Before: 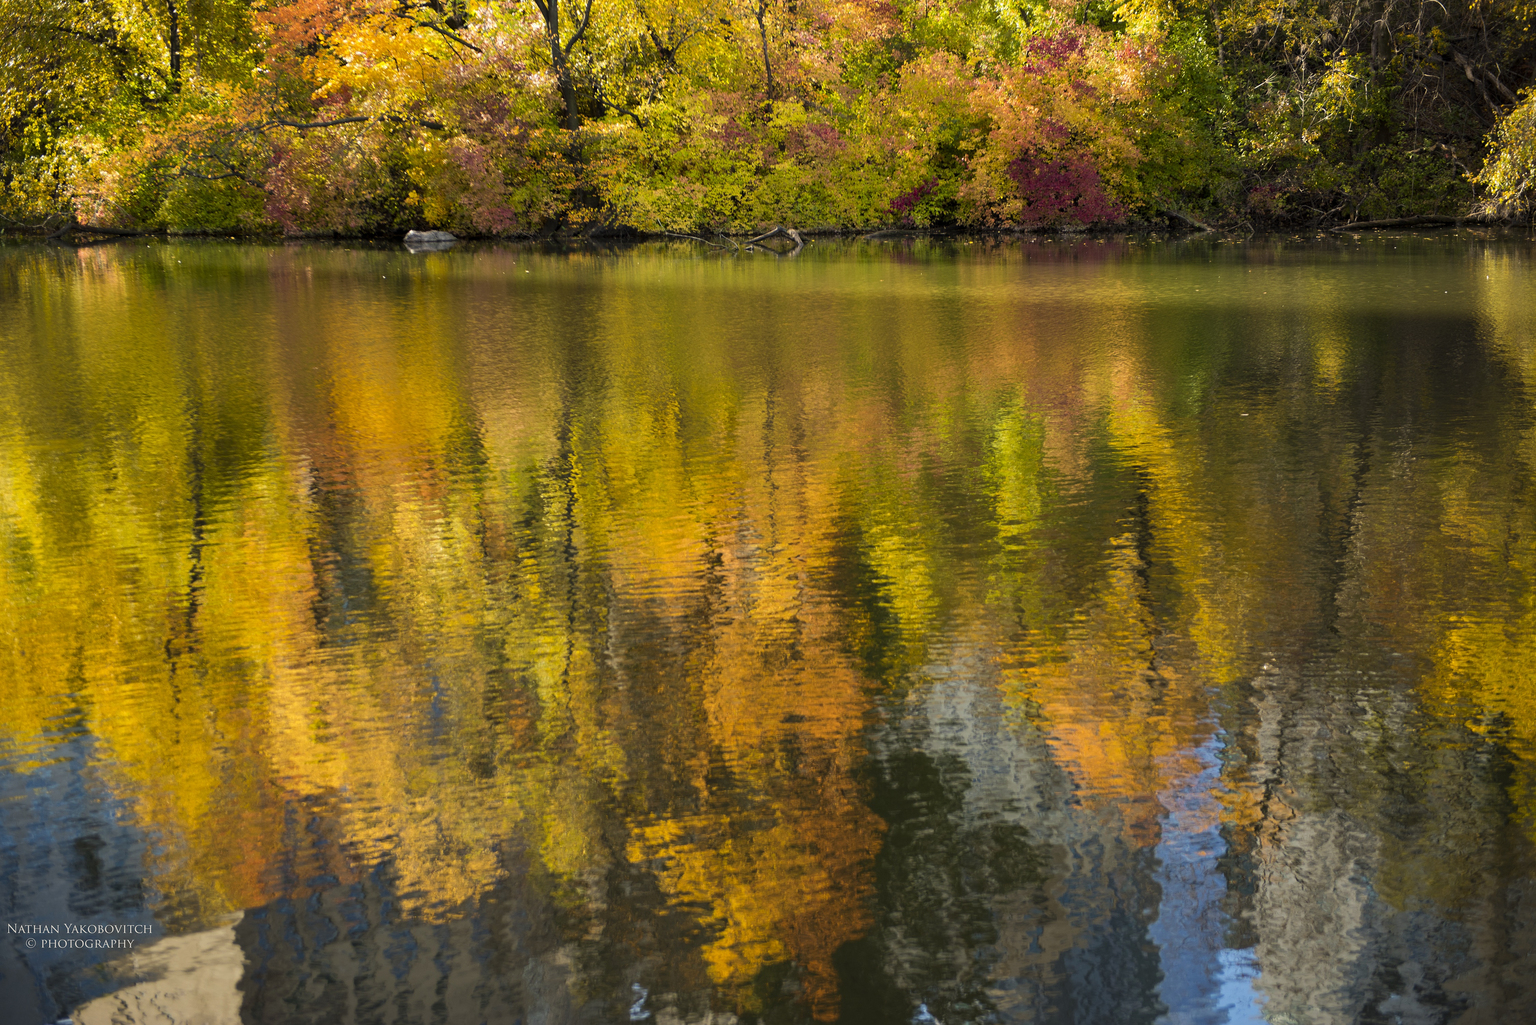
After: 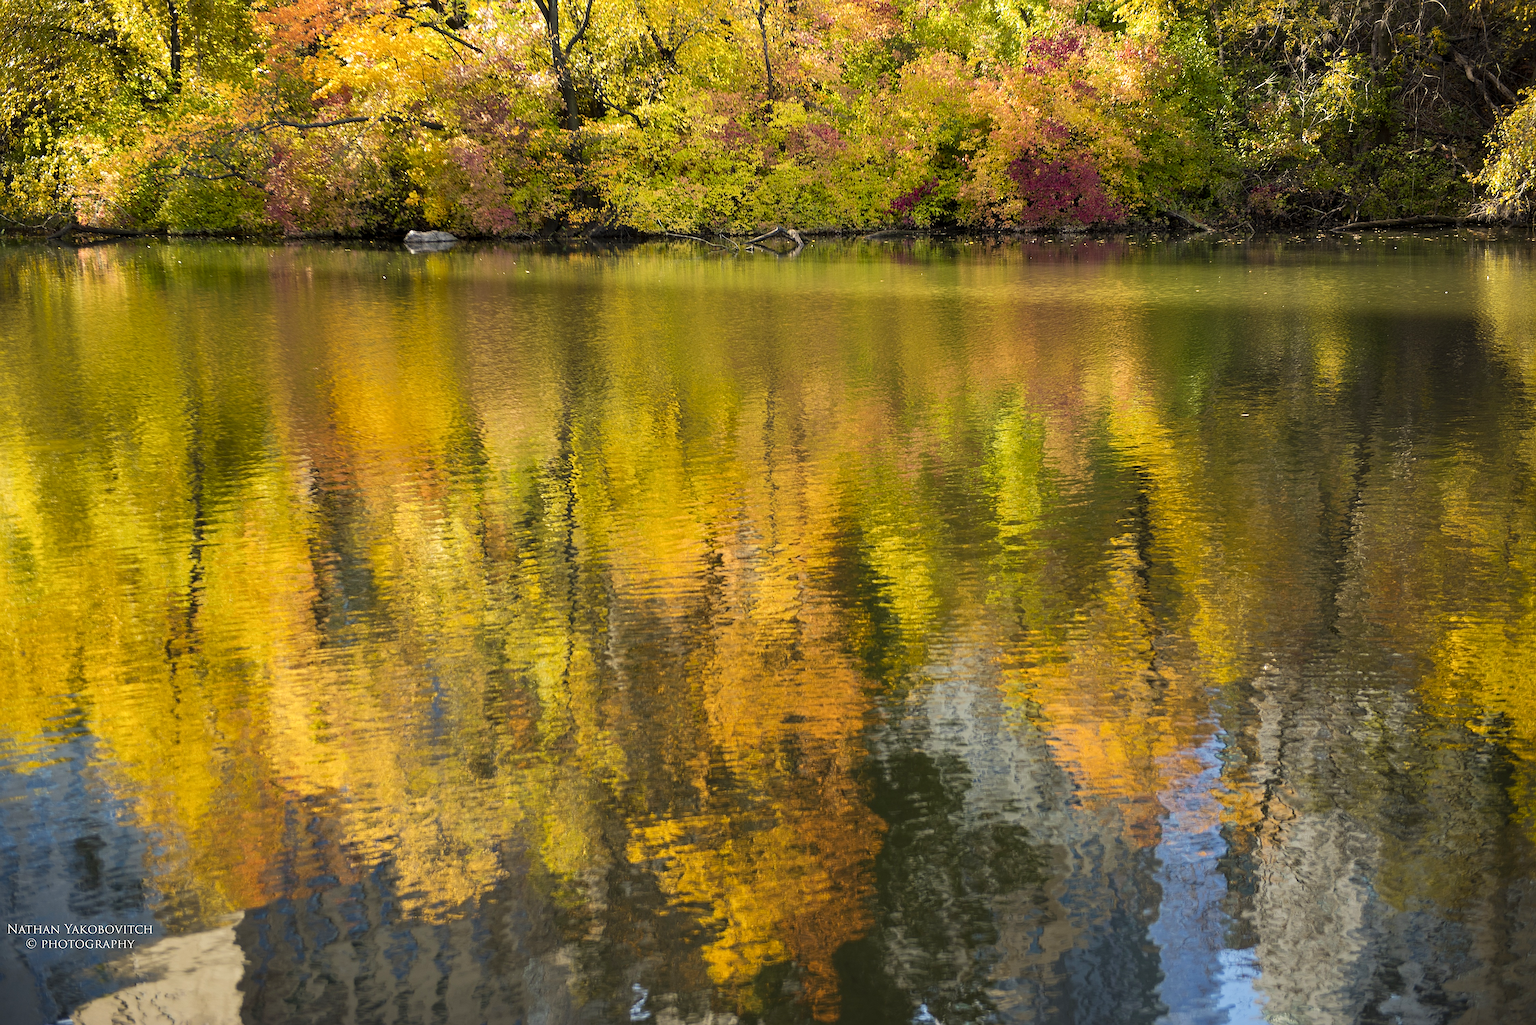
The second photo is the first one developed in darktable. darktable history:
sharpen: on, module defaults
tone curve: curves: ch0 [(0, 0) (0.641, 0.691) (1, 1)], preserve colors none
exposure: black level correction 0.001, exposure 0.144 EV, compensate exposure bias true, compensate highlight preservation false
